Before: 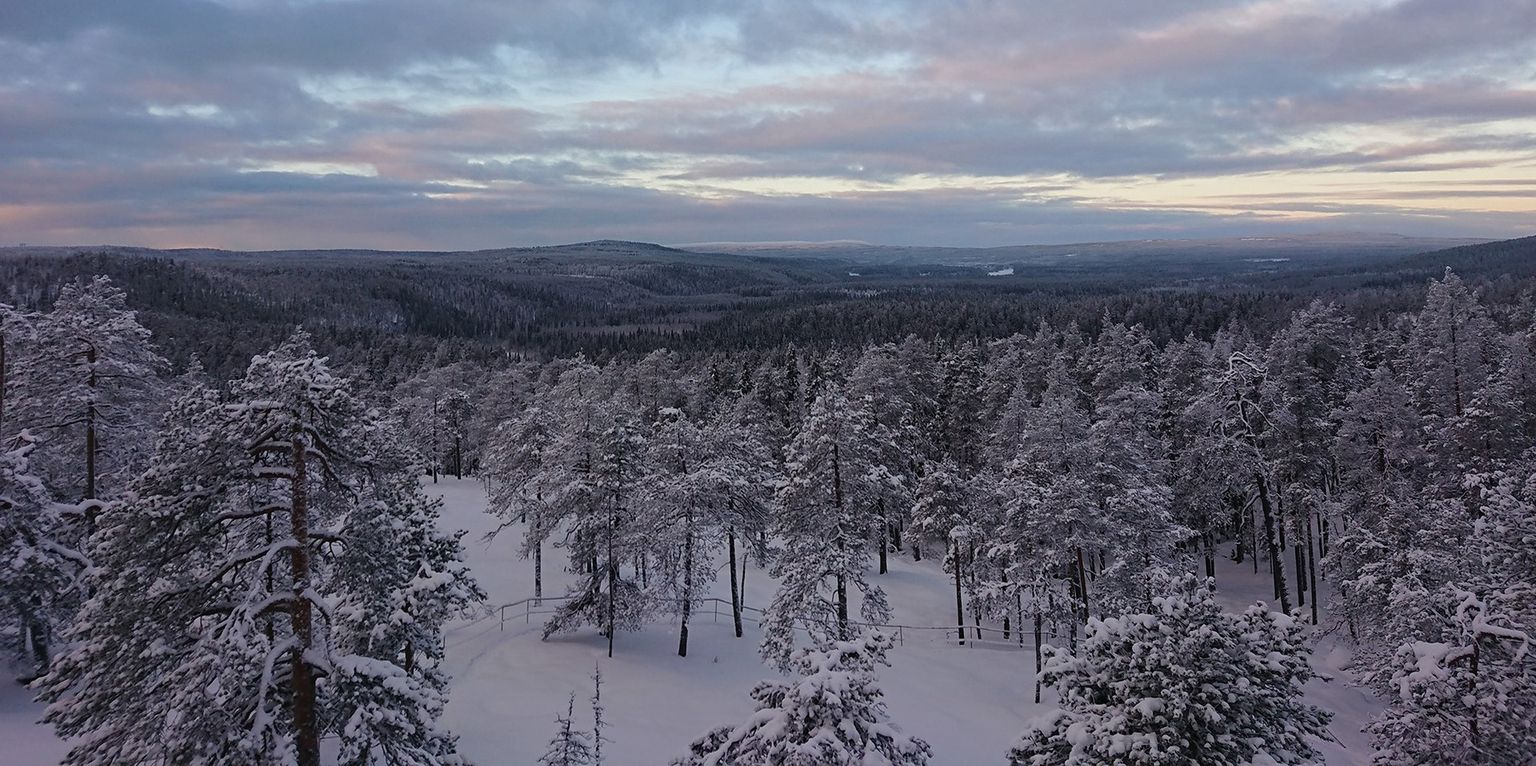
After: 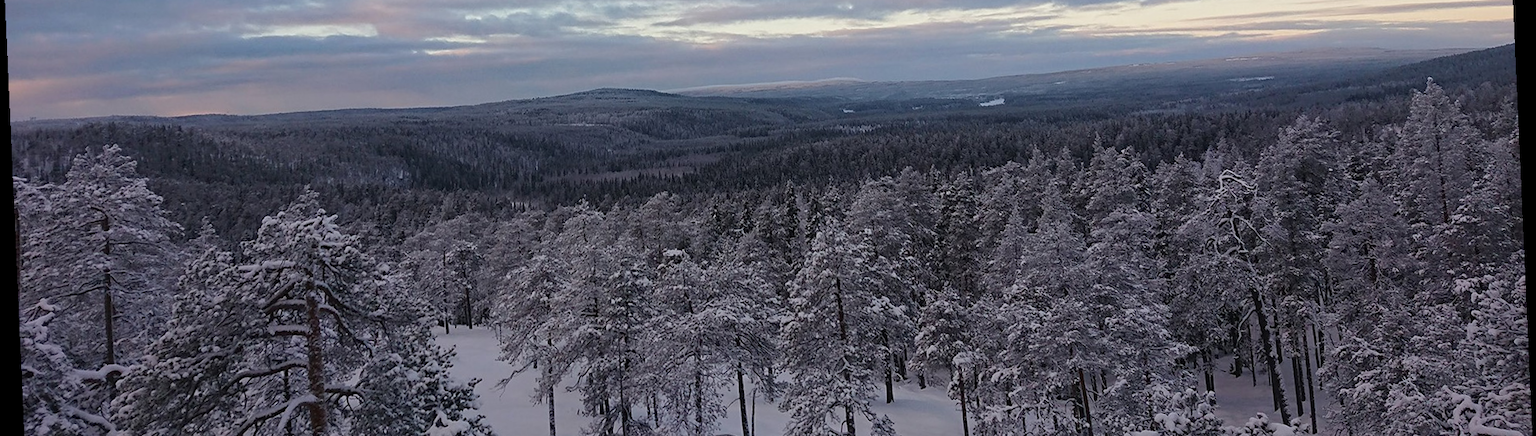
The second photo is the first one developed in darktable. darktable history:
rotate and perspective: rotation -2.56°, automatic cropping off
crop and rotate: top 23.043%, bottom 23.437%
